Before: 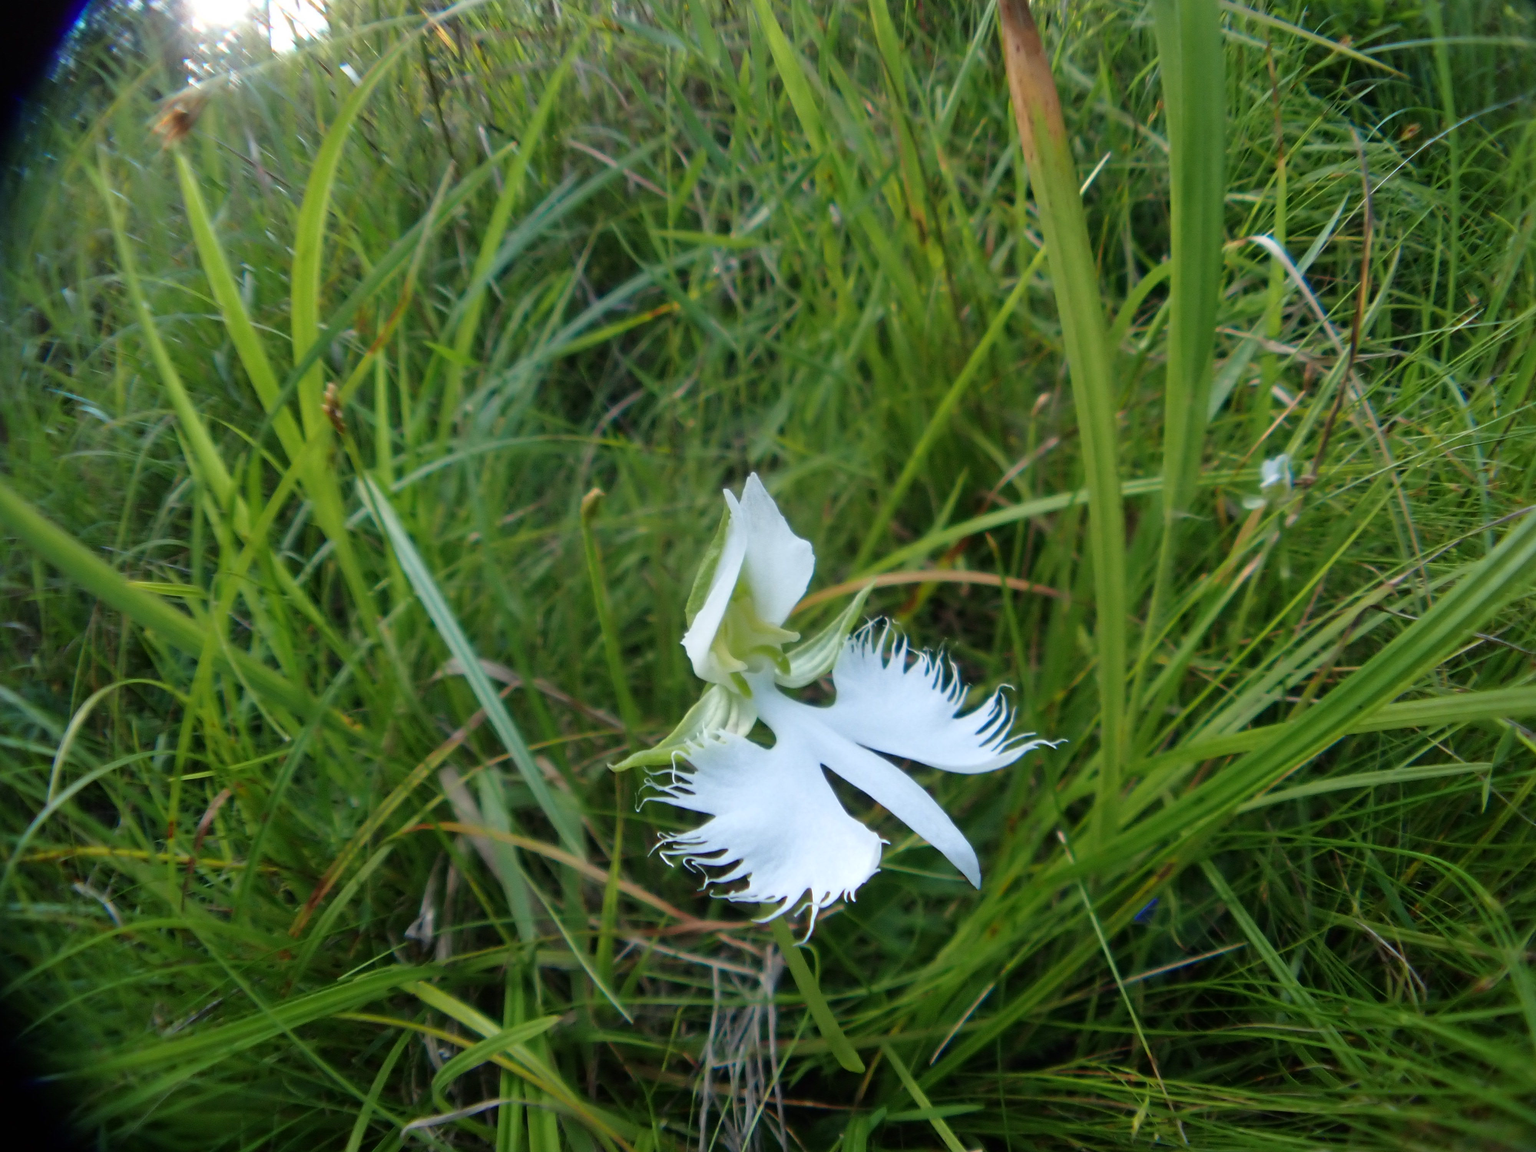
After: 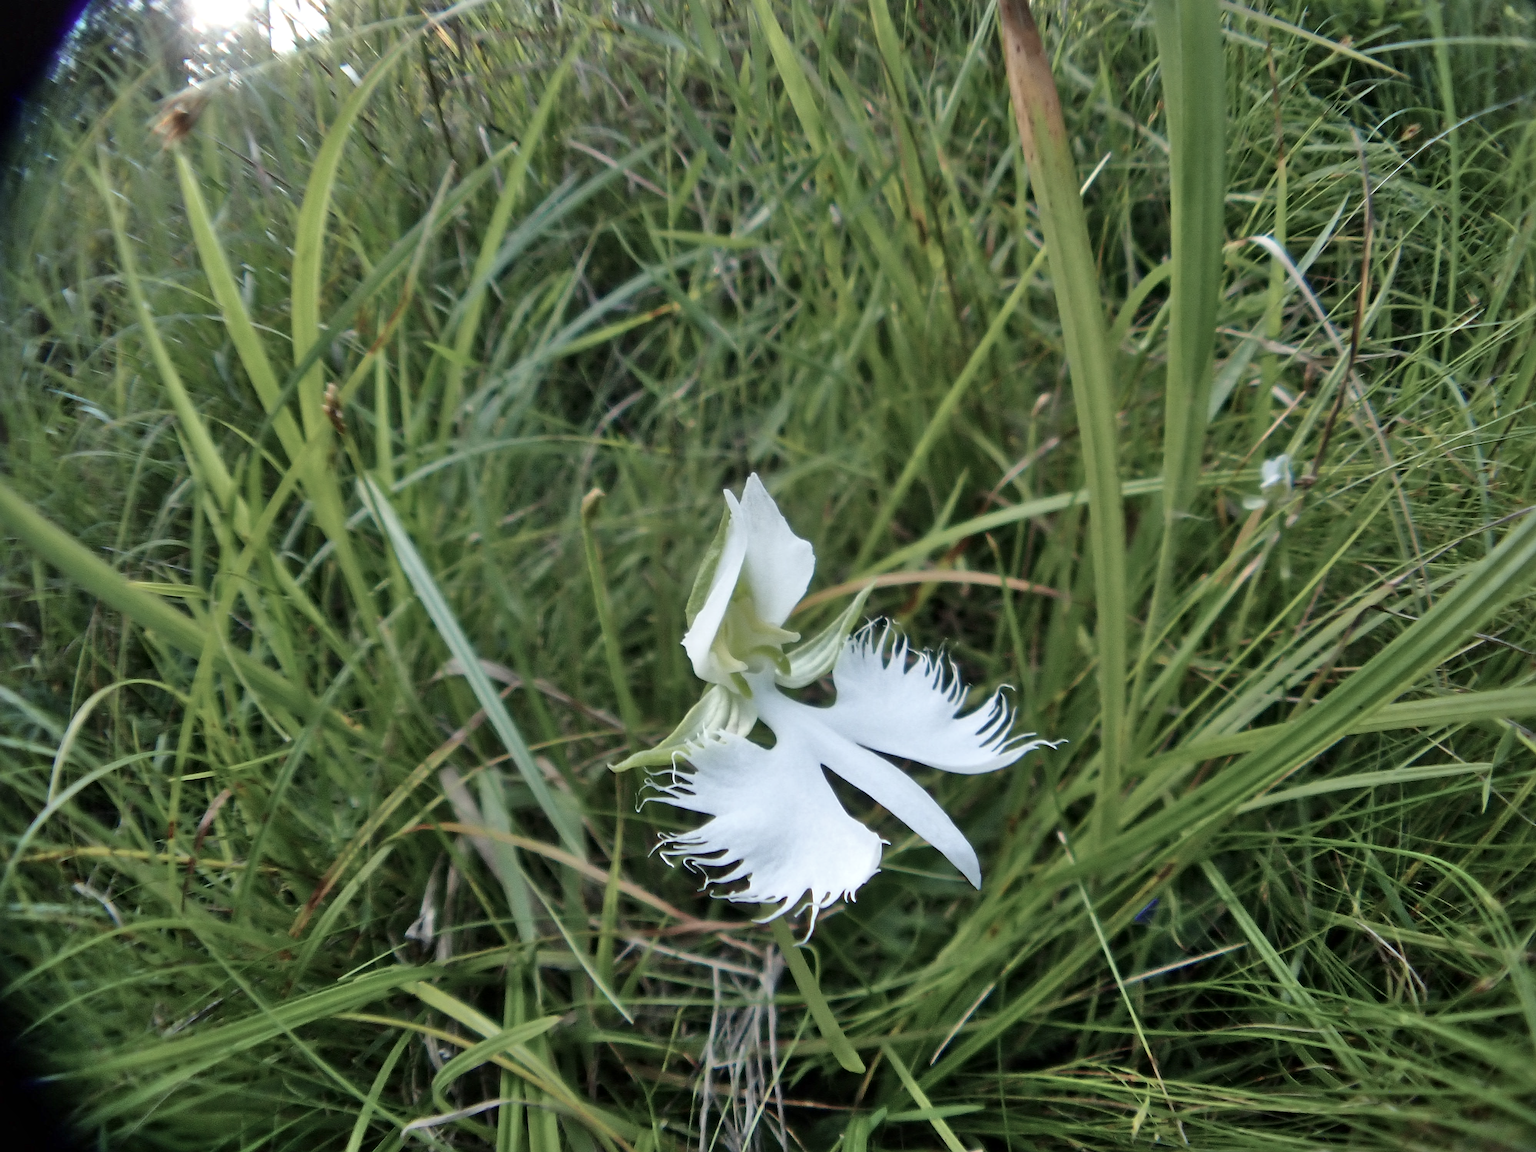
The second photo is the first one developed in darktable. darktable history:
shadows and highlights: shadows 52.34, highlights -28.23, soften with gaussian
local contrast: mode bilateral grid, contrast 20, coarseness 50, detail 120%, midtone range 0.2
contrast brightness saturation: contrast 0.1, saturation -0.36
sharpen: on, module defaults
